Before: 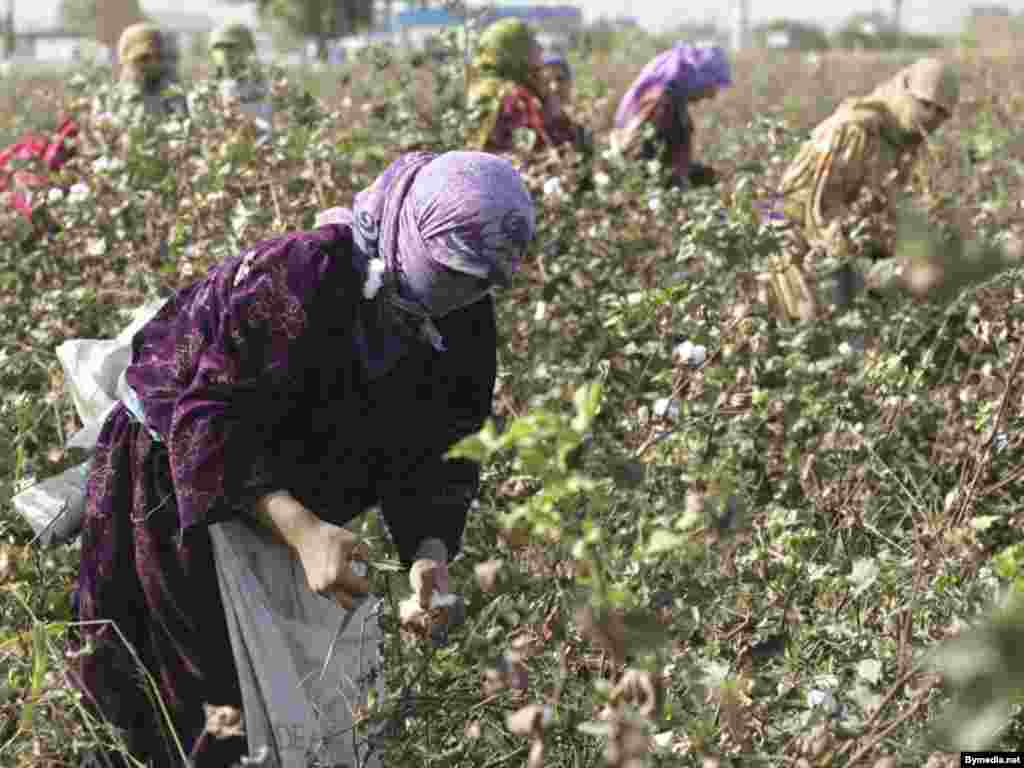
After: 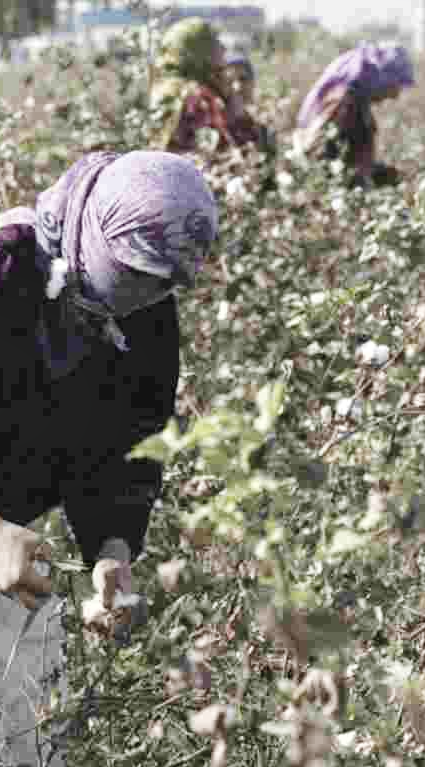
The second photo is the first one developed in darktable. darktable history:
crop: left 30.986%, right 27.418%
tone curve: curves: ch0 [(0, 0) (0.004, 0.001) (0.133, 0.112) (0.325, 0.362) (0.832, 0.893) (1, 1)], preserve colors none
contrast brightness saturation: contrast -0.056, saturation -0.413
shadows and highlights: soften with gaussian
levels: mode automatic
